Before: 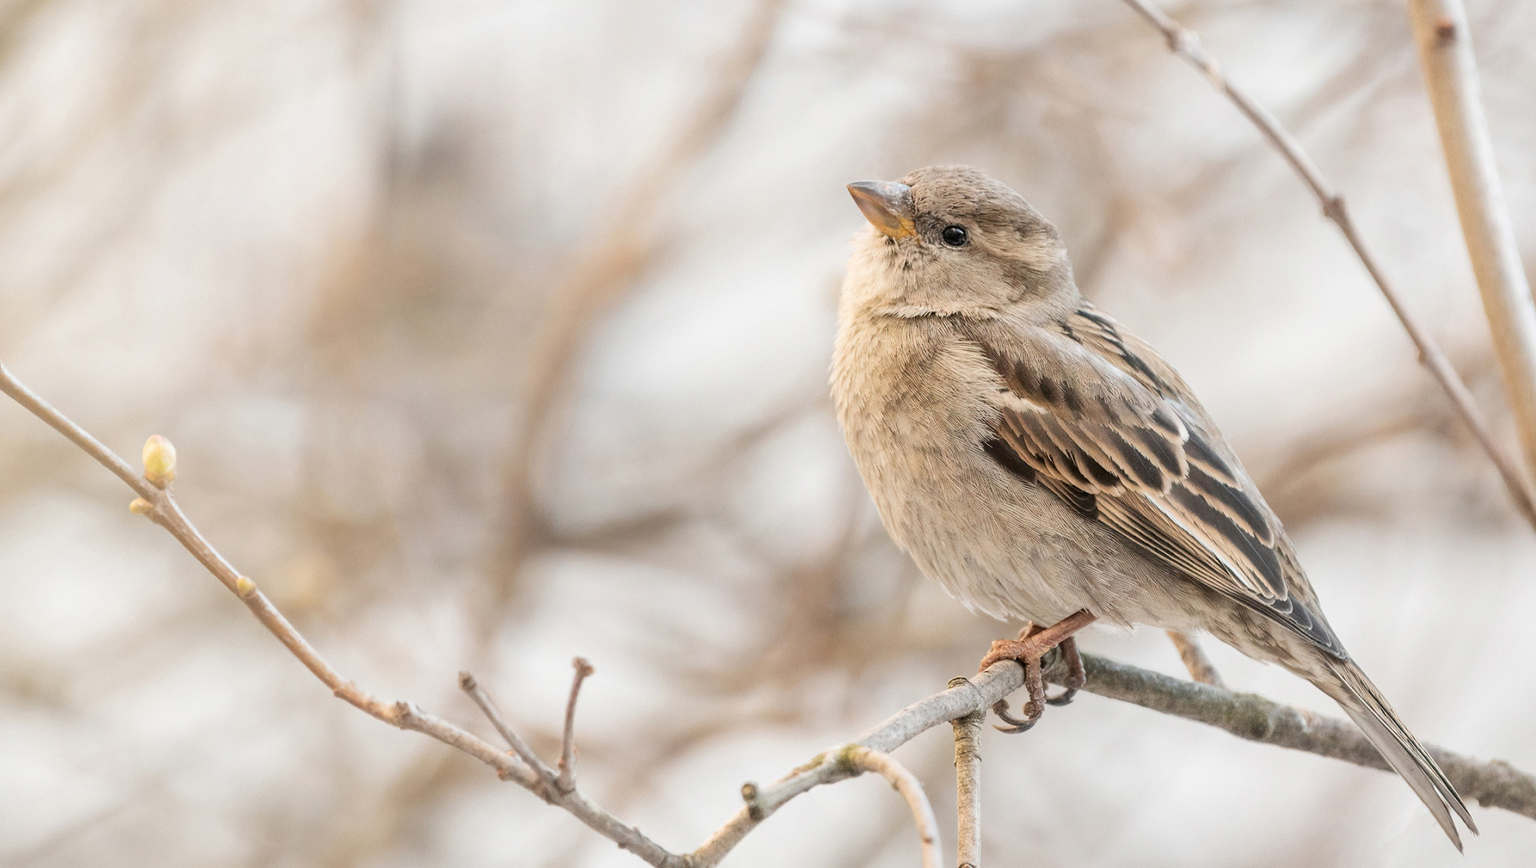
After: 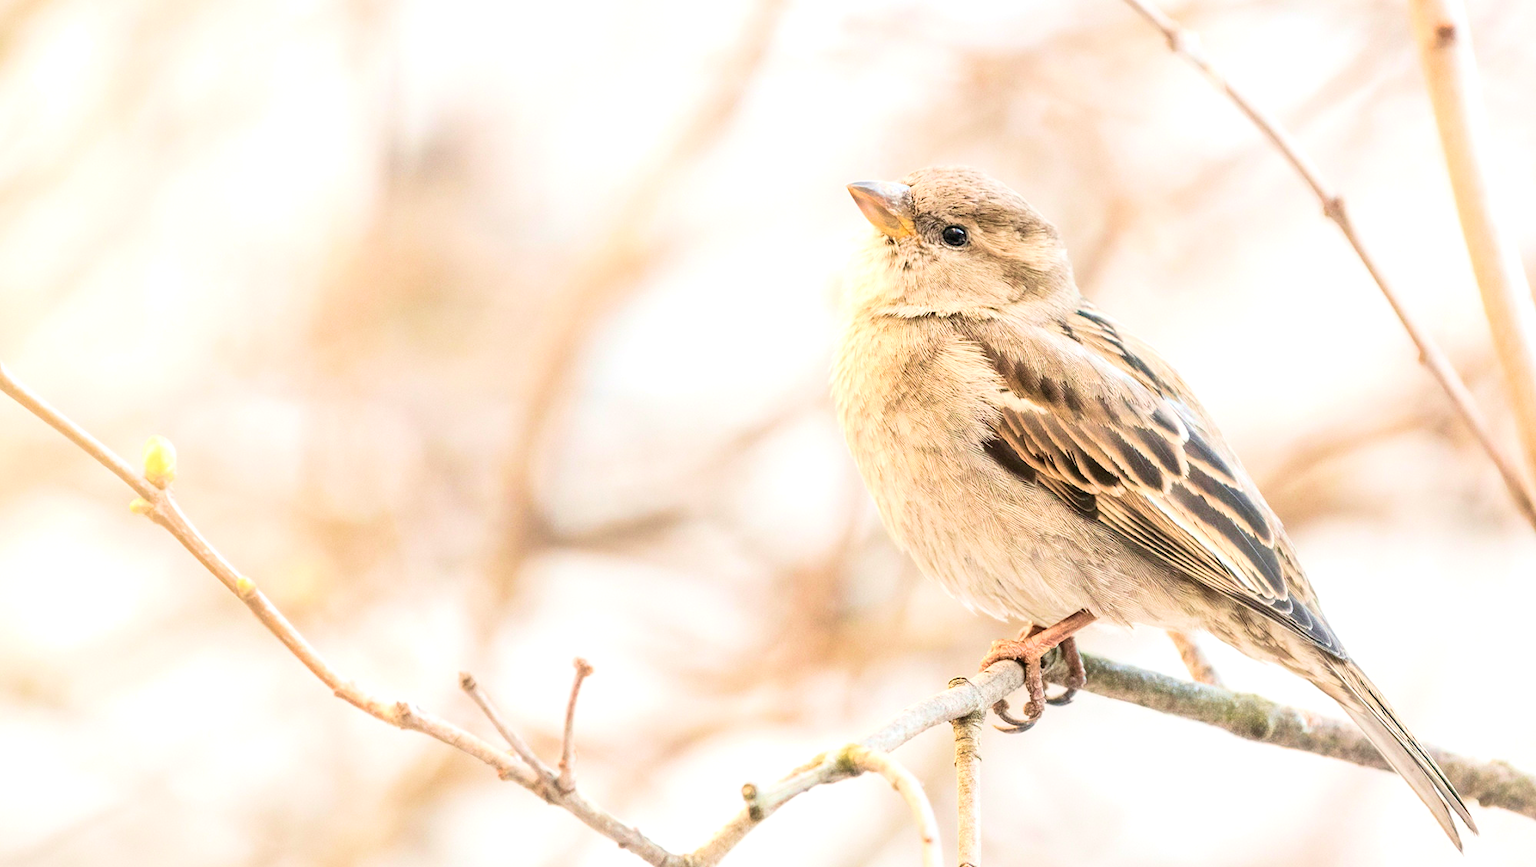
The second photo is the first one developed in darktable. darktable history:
velvia: strength 44.67%
contrast brightness saturation: contrast 0.202, brightness 0.159, saturation 0.221
exposure: black level correction 0.001, exposure 0.5 EV, compensate highlight preservation false
